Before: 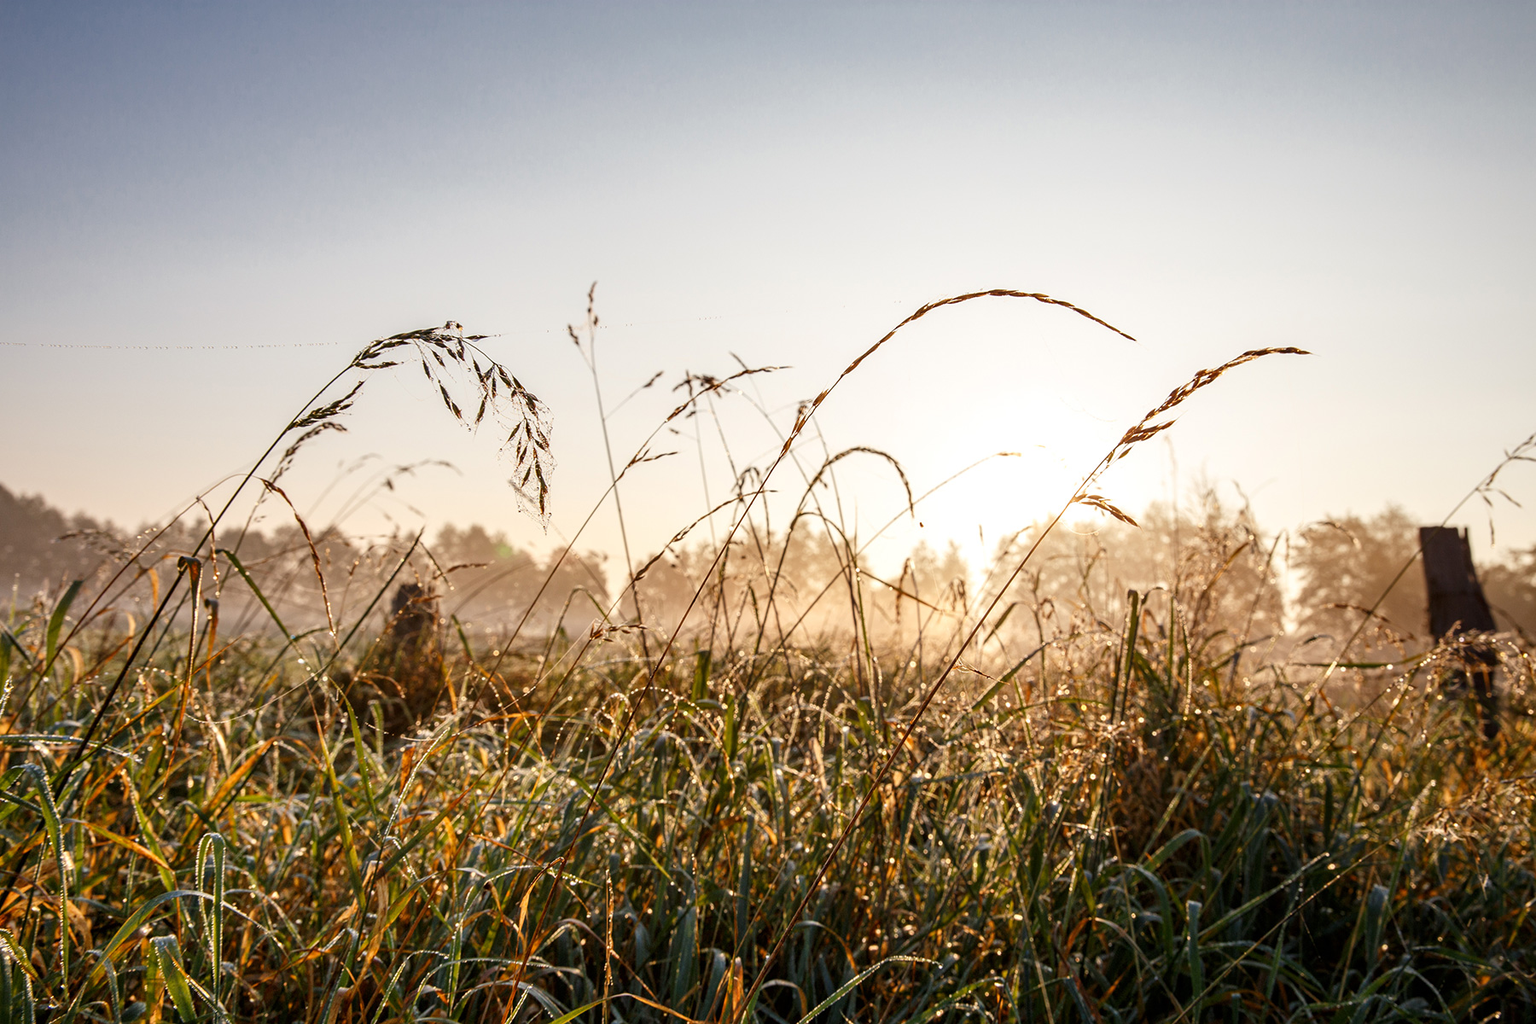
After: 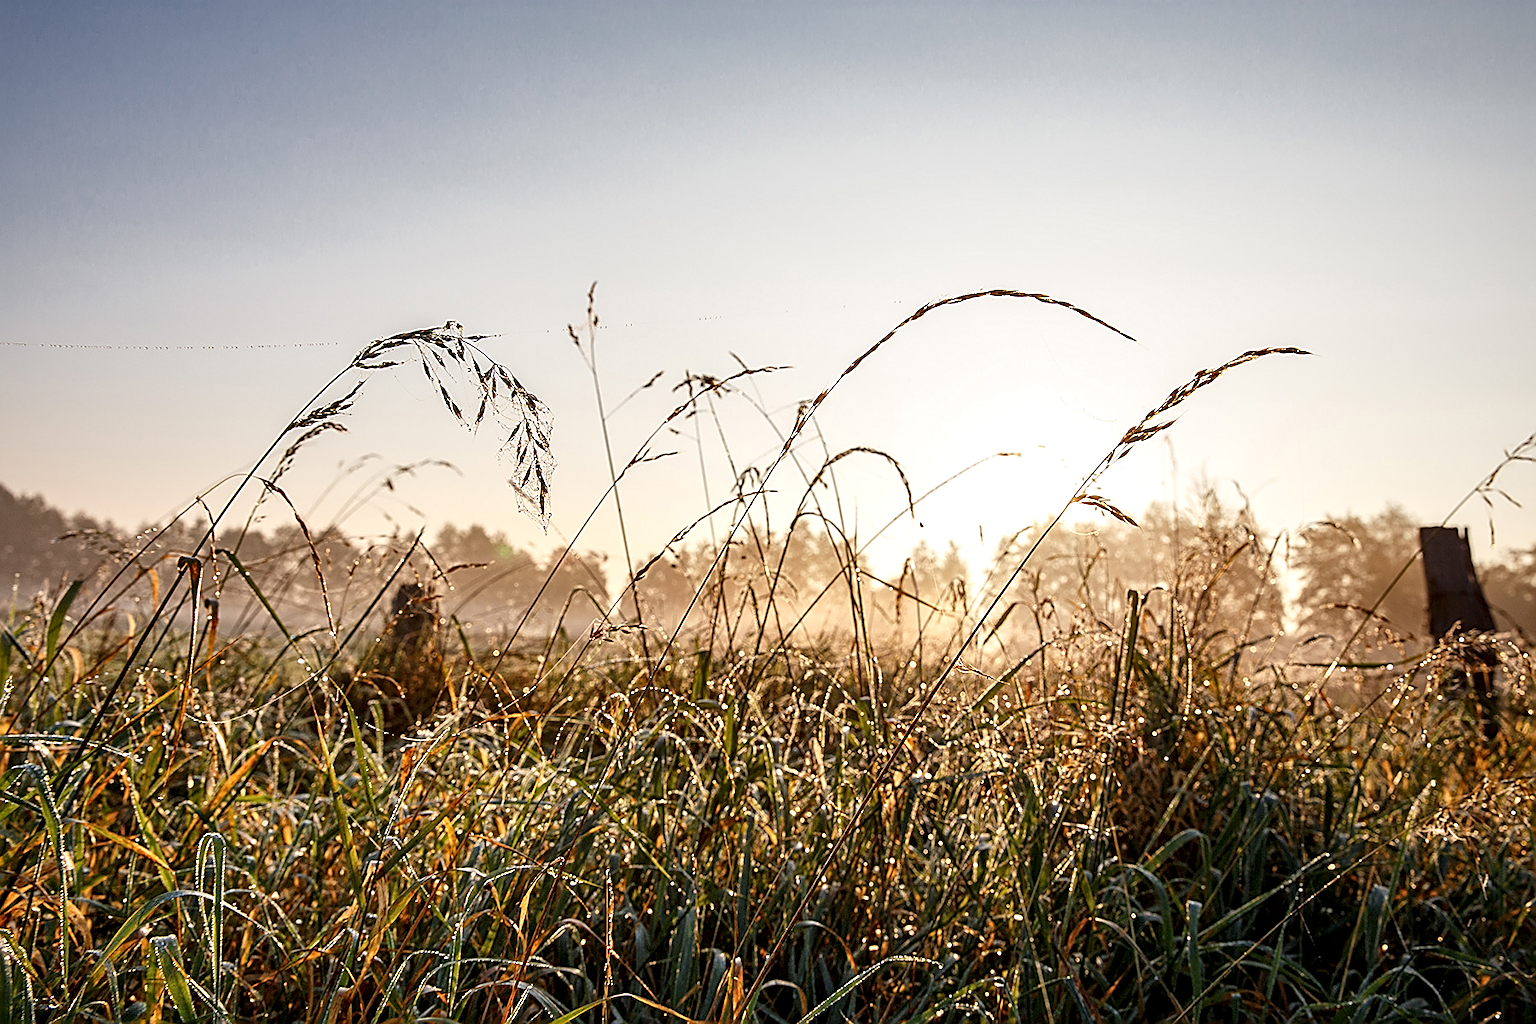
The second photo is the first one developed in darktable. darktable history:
local contrast: mode bilateral grid, contrast 20, coarseness 50, detail 132%, midtone range 0.2
sharpen: radius 1.685, amount 1.294
